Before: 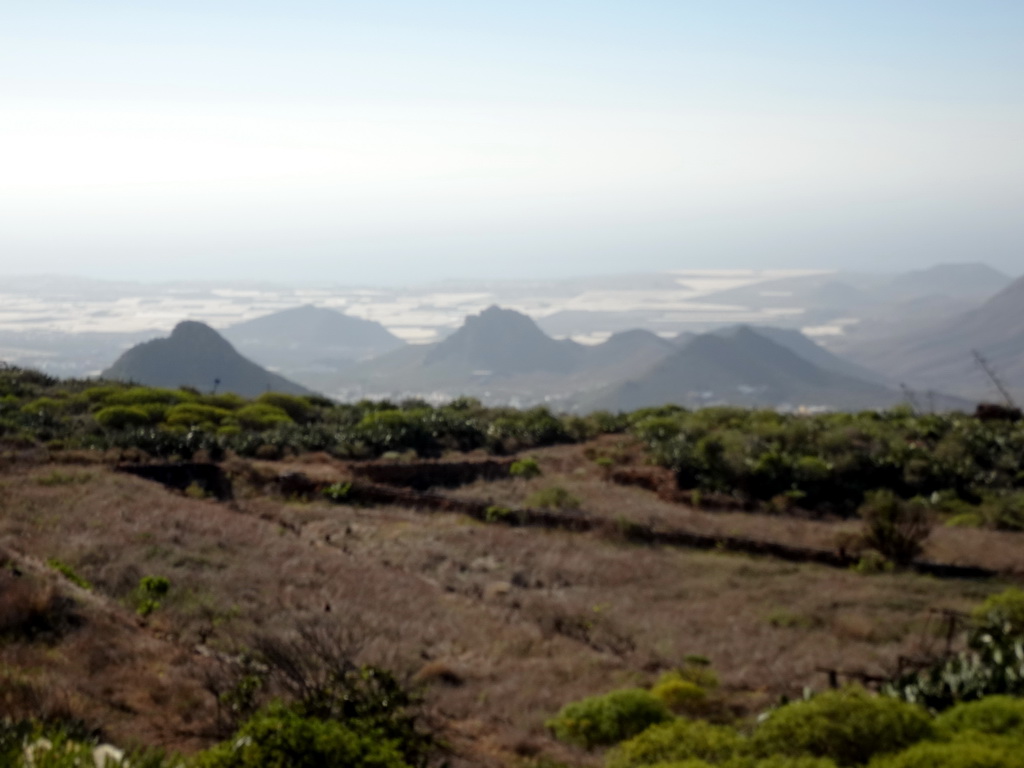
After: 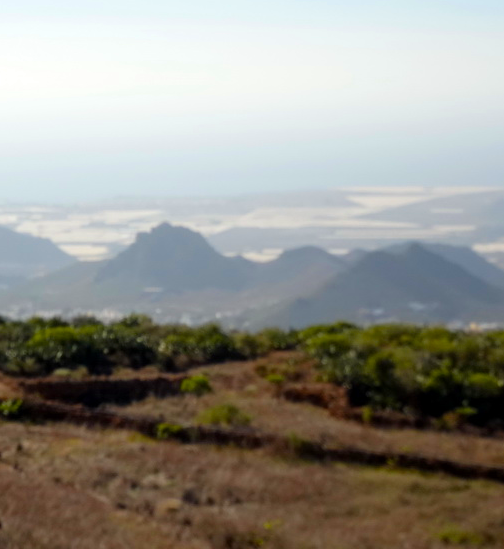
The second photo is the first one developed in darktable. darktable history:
crop: left 32.168%, top 10.926%, right 18.529%, bottom 17.493%
velvia: strength 31.48%, mid-tones bias 0.204
